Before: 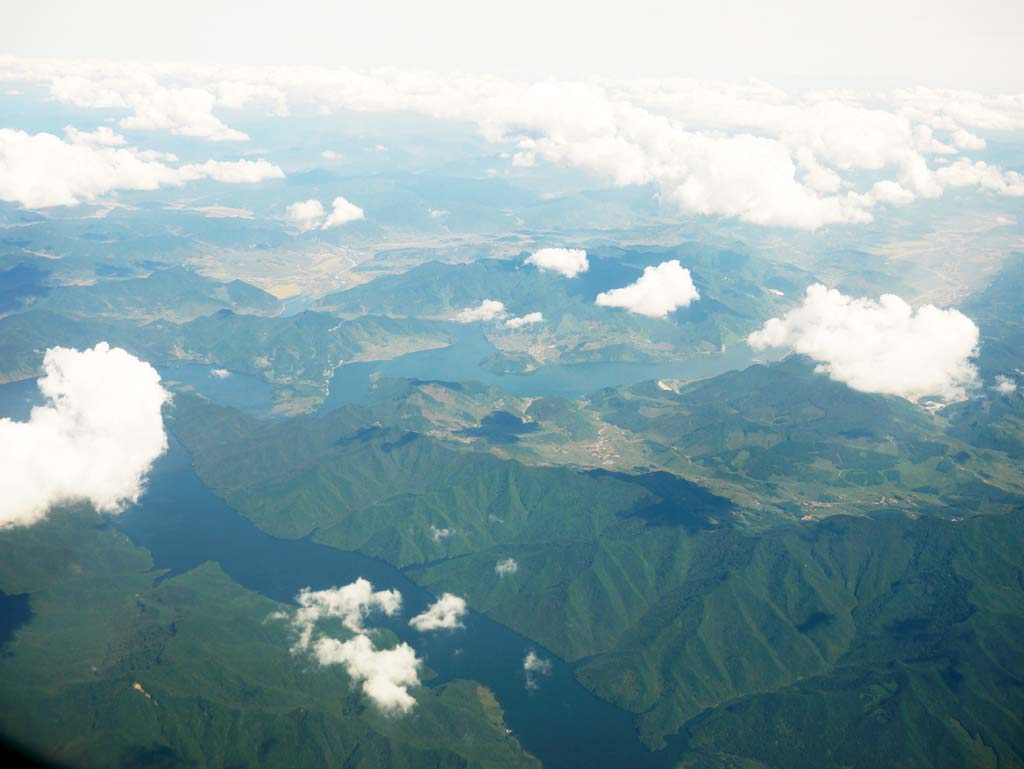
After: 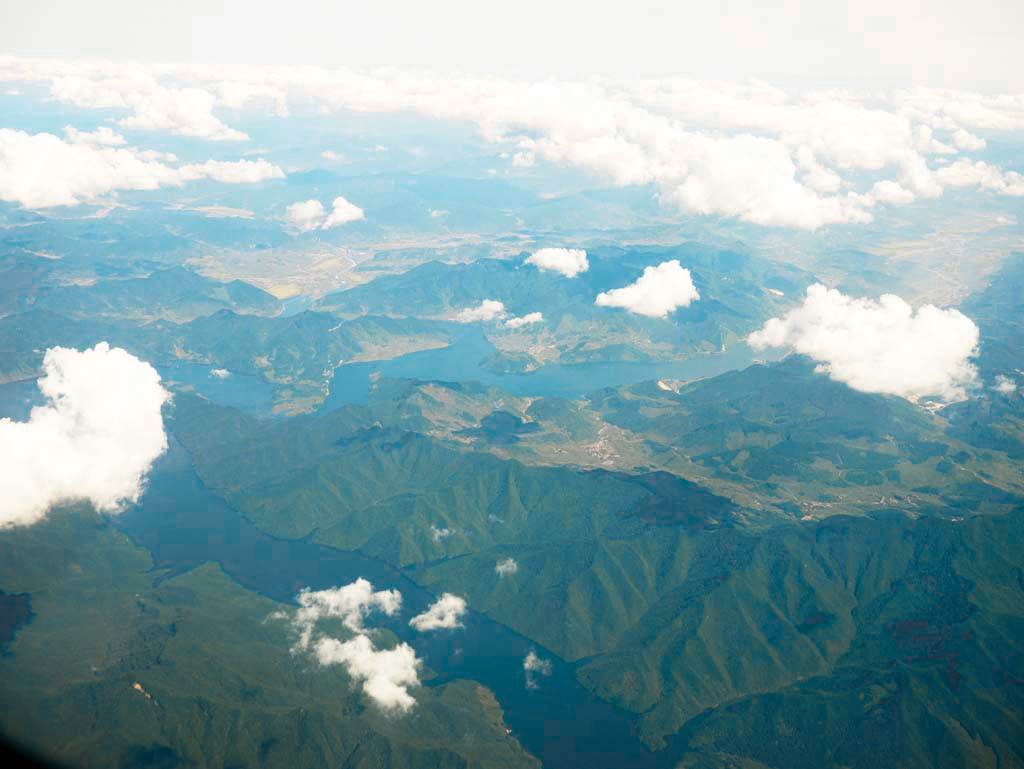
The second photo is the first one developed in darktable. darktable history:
color zones: curves: ch0 [(0, 0.533) (0.126, 0.533) (0.234, 0.533) (0.368, 0.357) (0.5, 0.5) (0.625, 0.5) (0.74, 0.637) (0.875, 0.5)]; ch1 [(0.004, 0.708) (0.129, 0.662) (0.25, 0.5) (0.375, 0.331) (0.496, 0.396) (0.625, 0.649) (0.739, 0.26) (0.875, 0.5) (1, 0.478)]; ch2 [(0, 0.409) (0.132, 0.403) (0.236, 0.558) (0.379, 0.448) (0.5, 0.5) (0.625, 0.5) (0.691, 0.39) (0.875, 0.5)]
